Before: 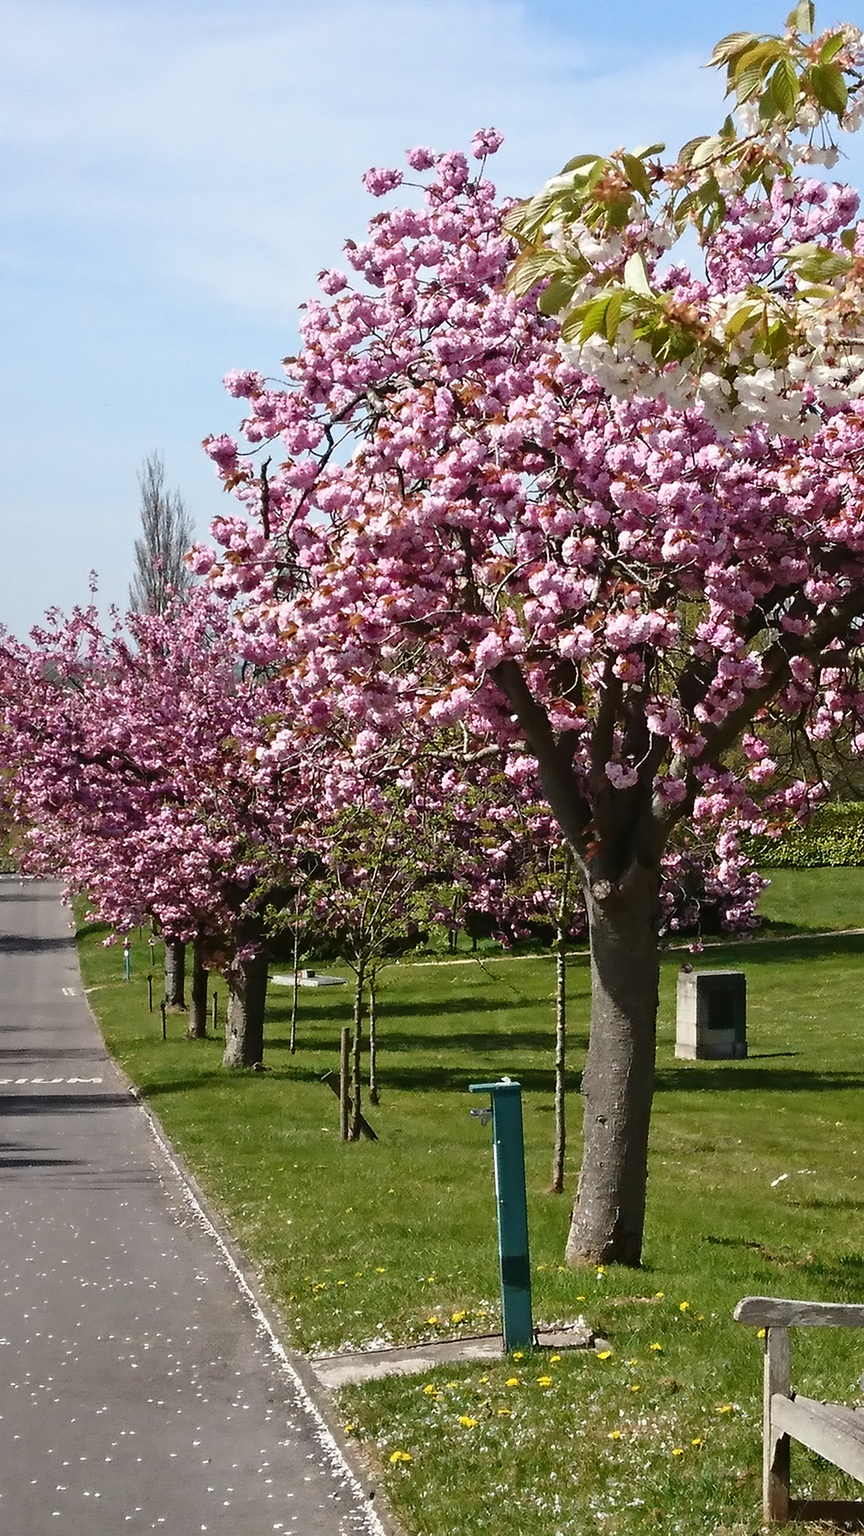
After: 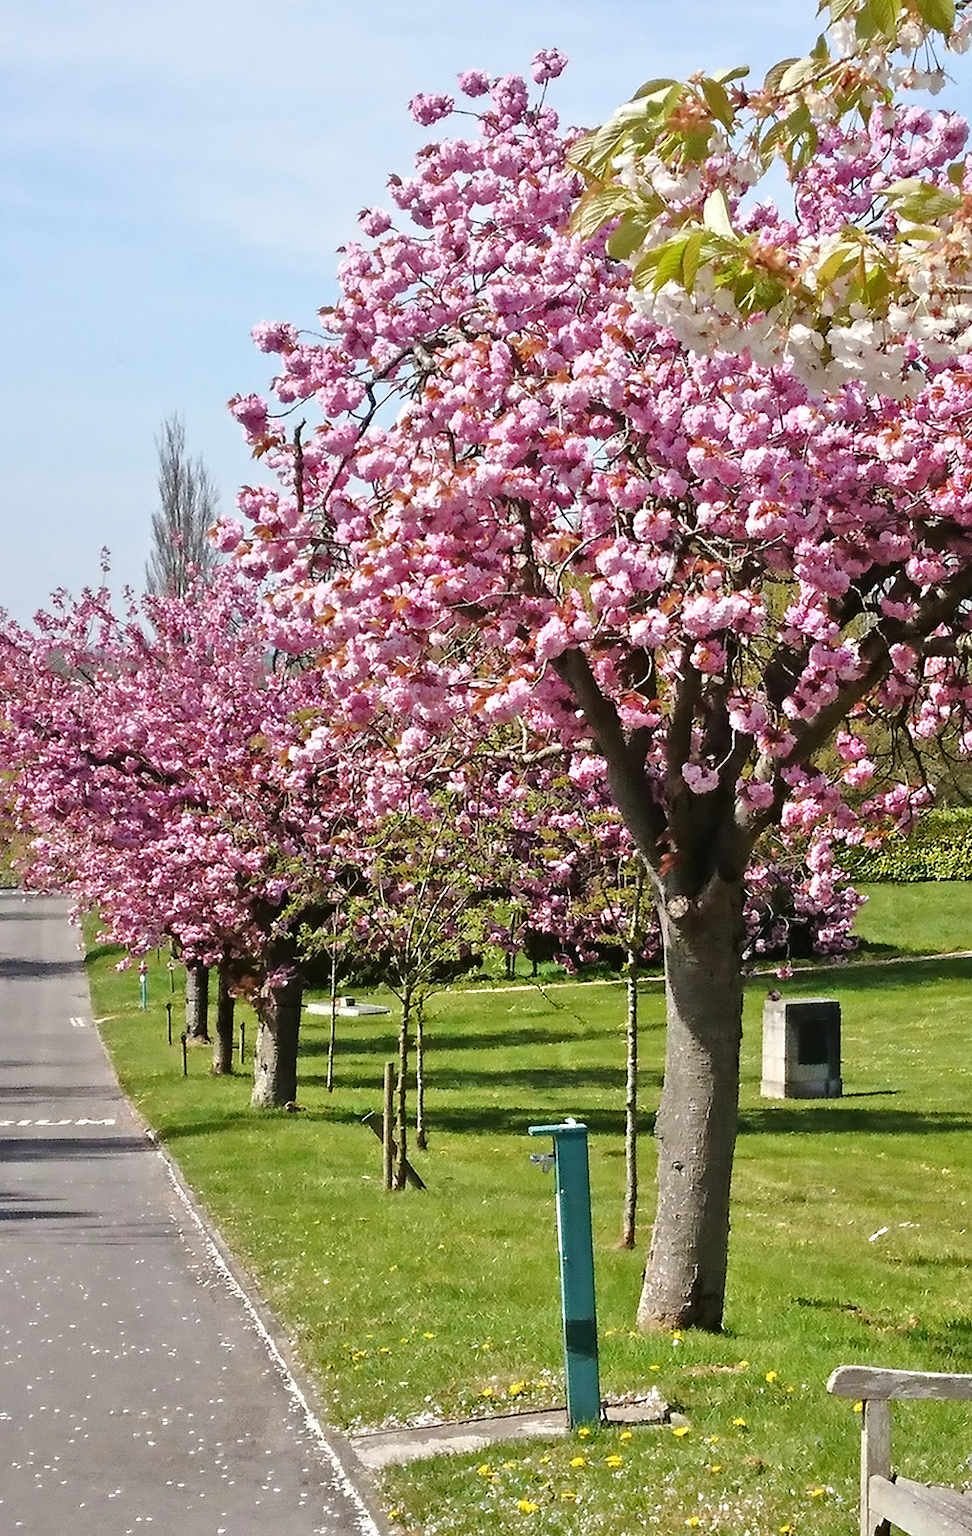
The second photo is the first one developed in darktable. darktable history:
crop and rotate: top 5.609%, bottom 5.609%
tone equalizer: -7 EV 0.15 EV, -6 EV 0.6 EV, -5 EV 1.15 EV, -4 EV 1.33 EV, -3 EV 1.15 EV, -2 EV 0.6 EV, -1 EV 0.15 EV, mask exposure compensation -0.5 EV
